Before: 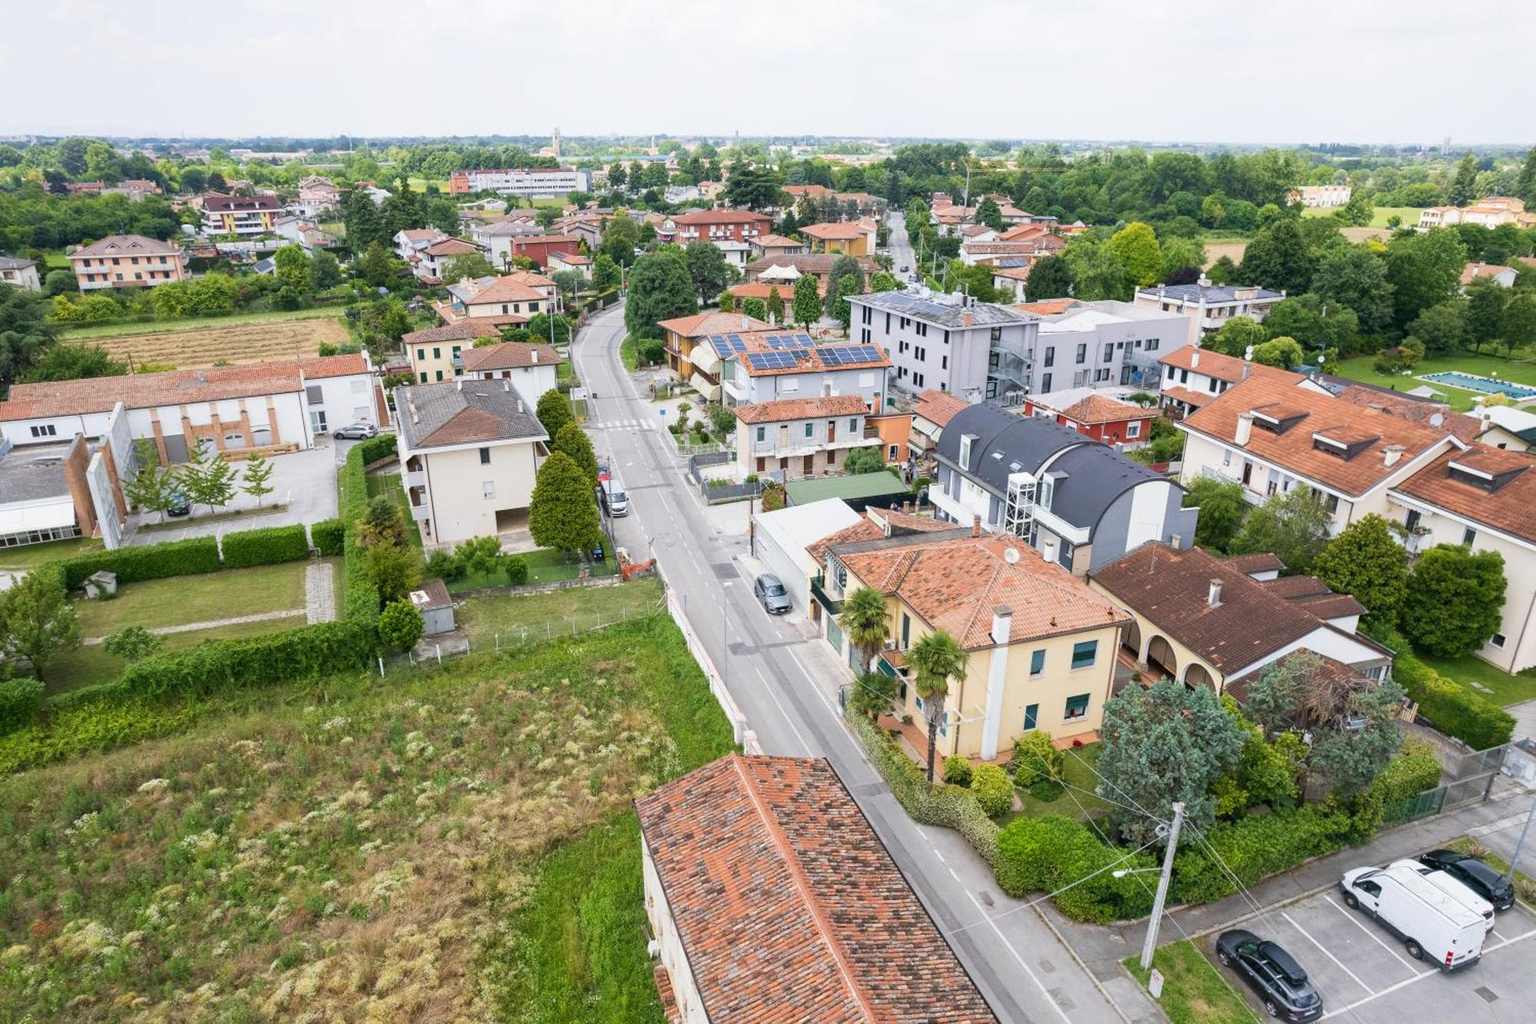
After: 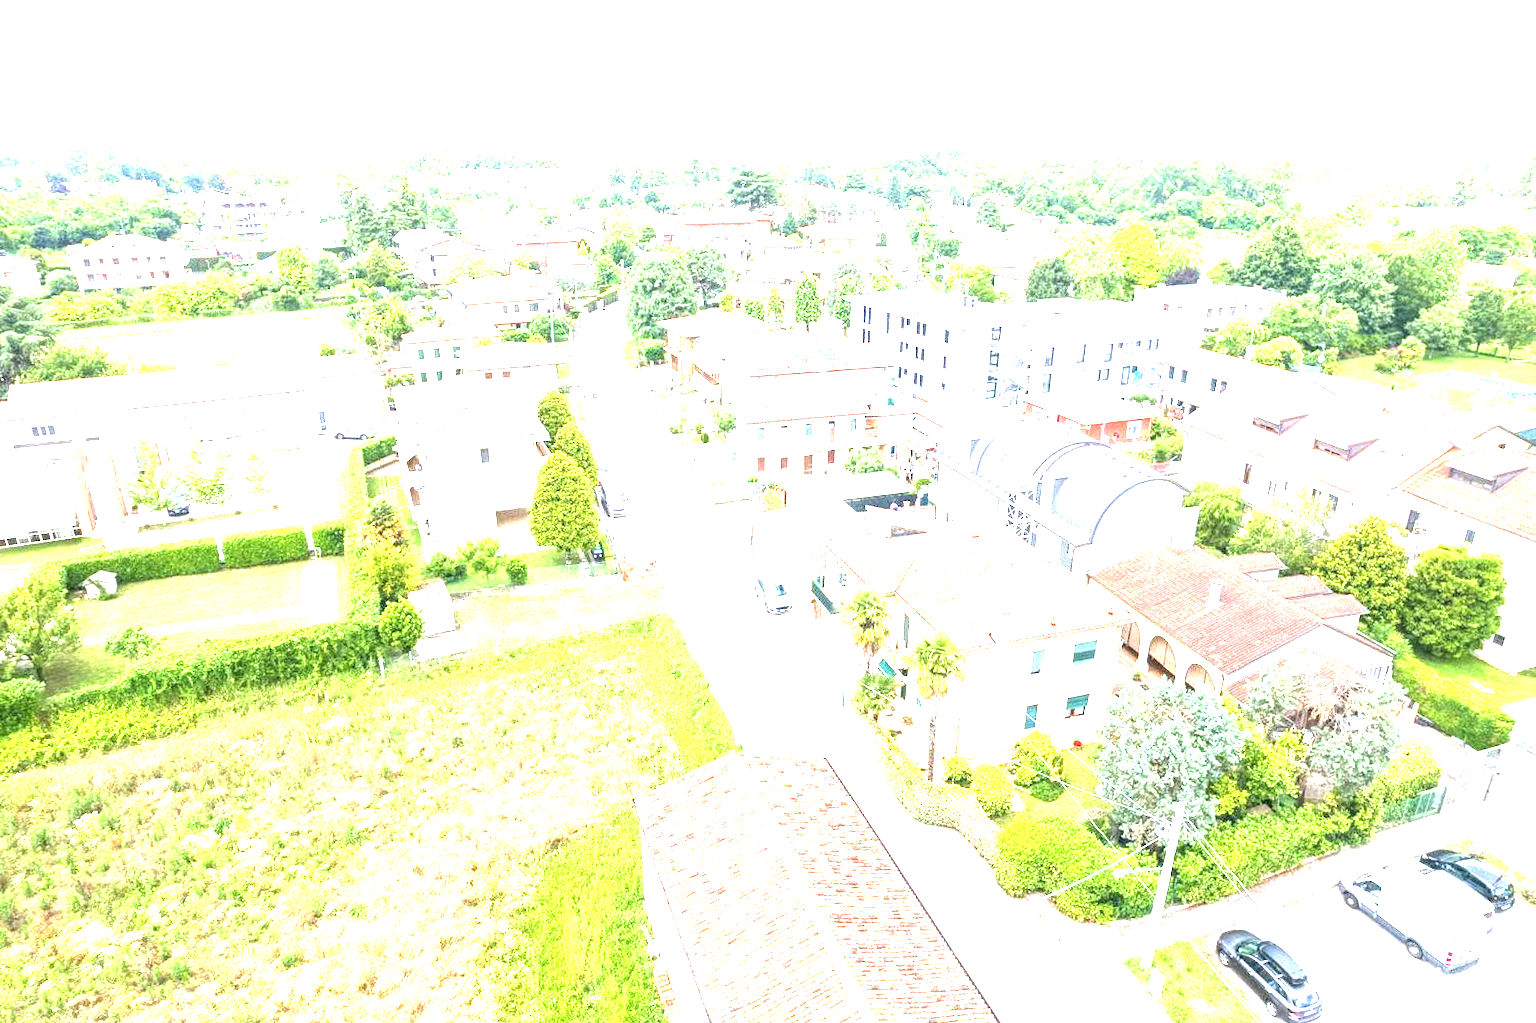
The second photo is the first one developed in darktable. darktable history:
local contrast: on, module defaults
exposure: exposure 2.936 EV, compensate highlight preservation false
